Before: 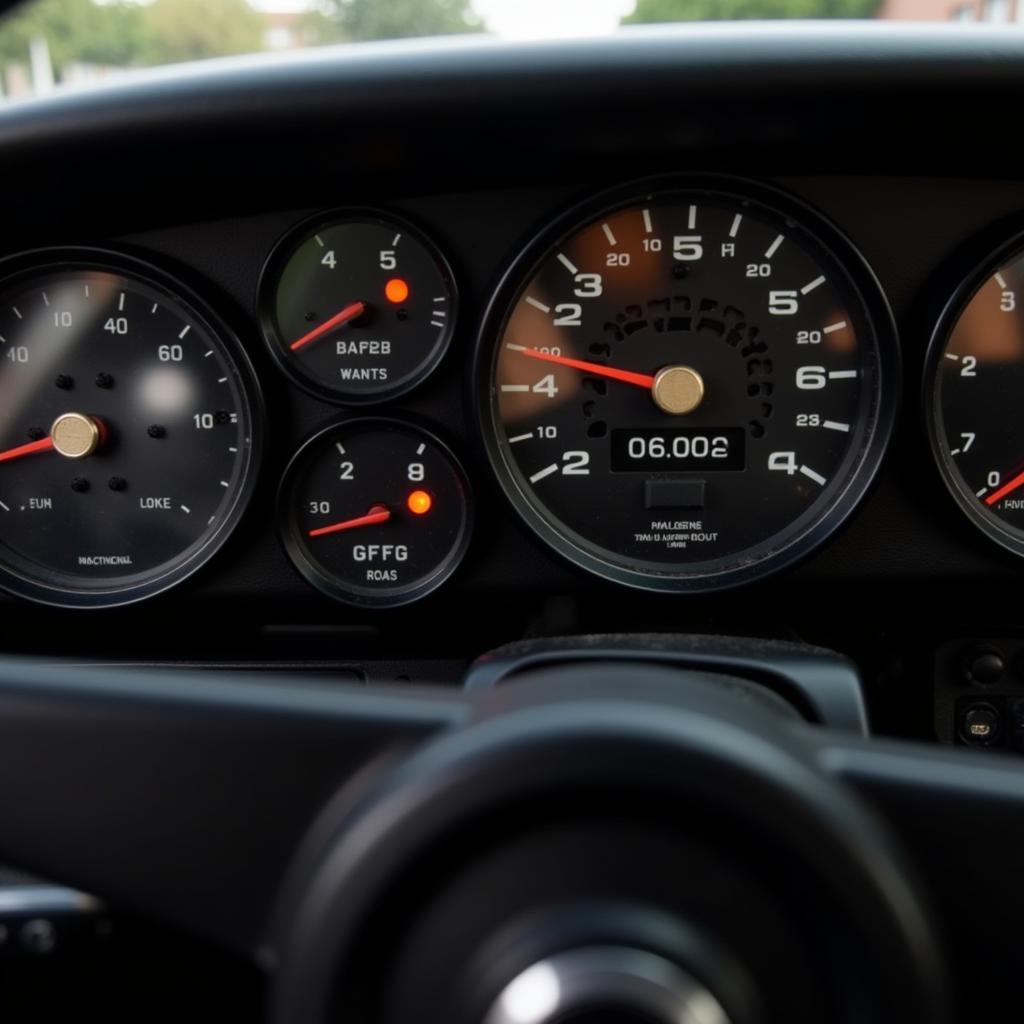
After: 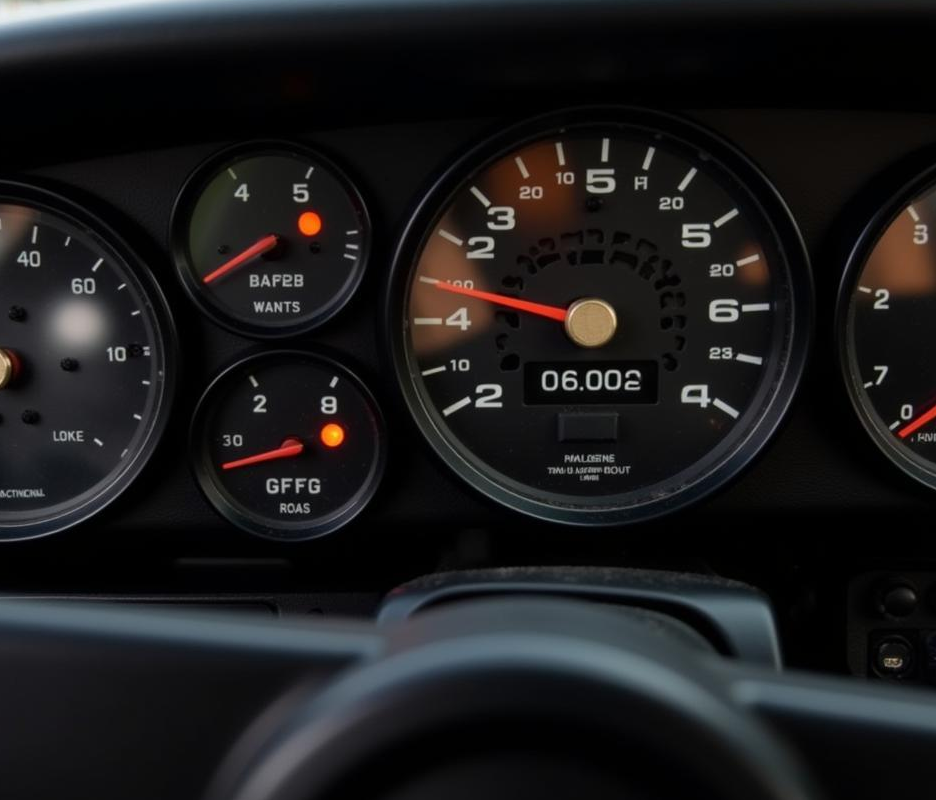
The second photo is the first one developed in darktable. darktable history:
crop: left 8.526%, top 6.546%, bottom 15.288%
